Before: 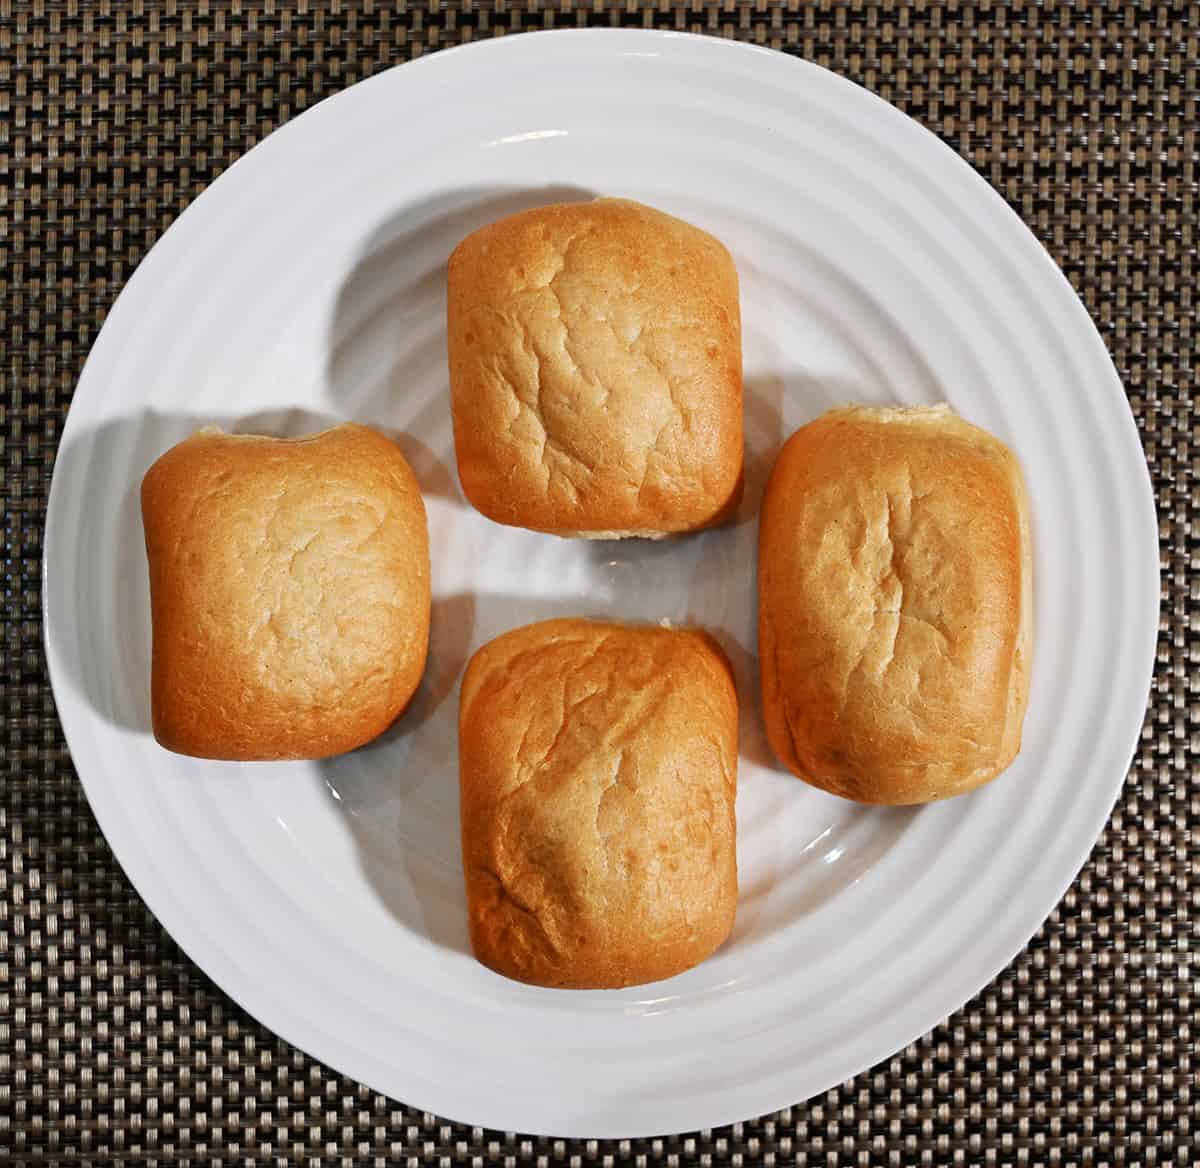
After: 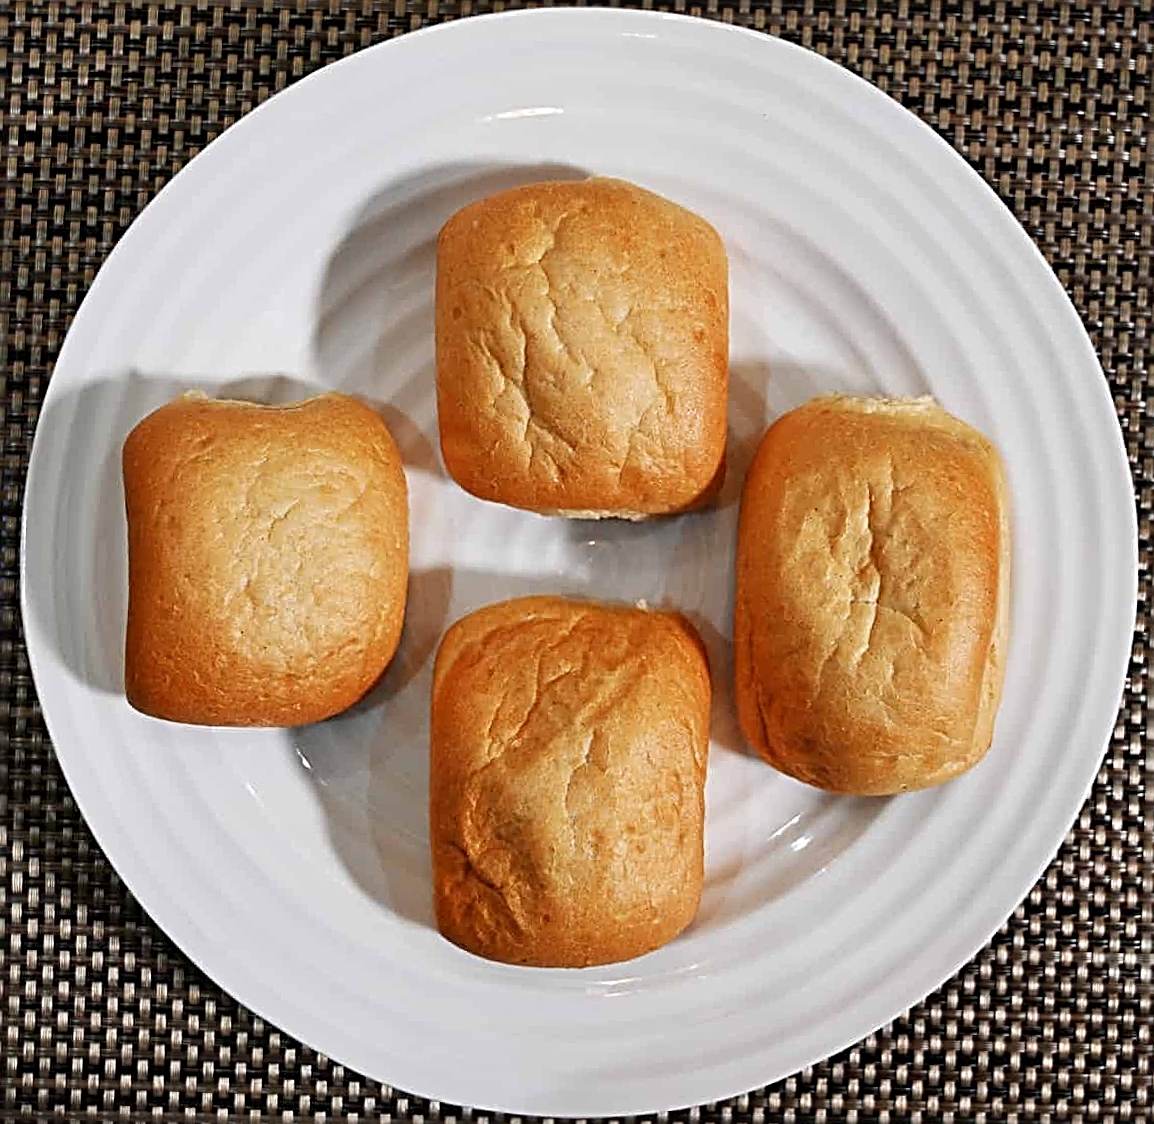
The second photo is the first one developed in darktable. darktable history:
crop and rotate: angle -2.22°
sharpen: radius 3.07, amount 0.759
